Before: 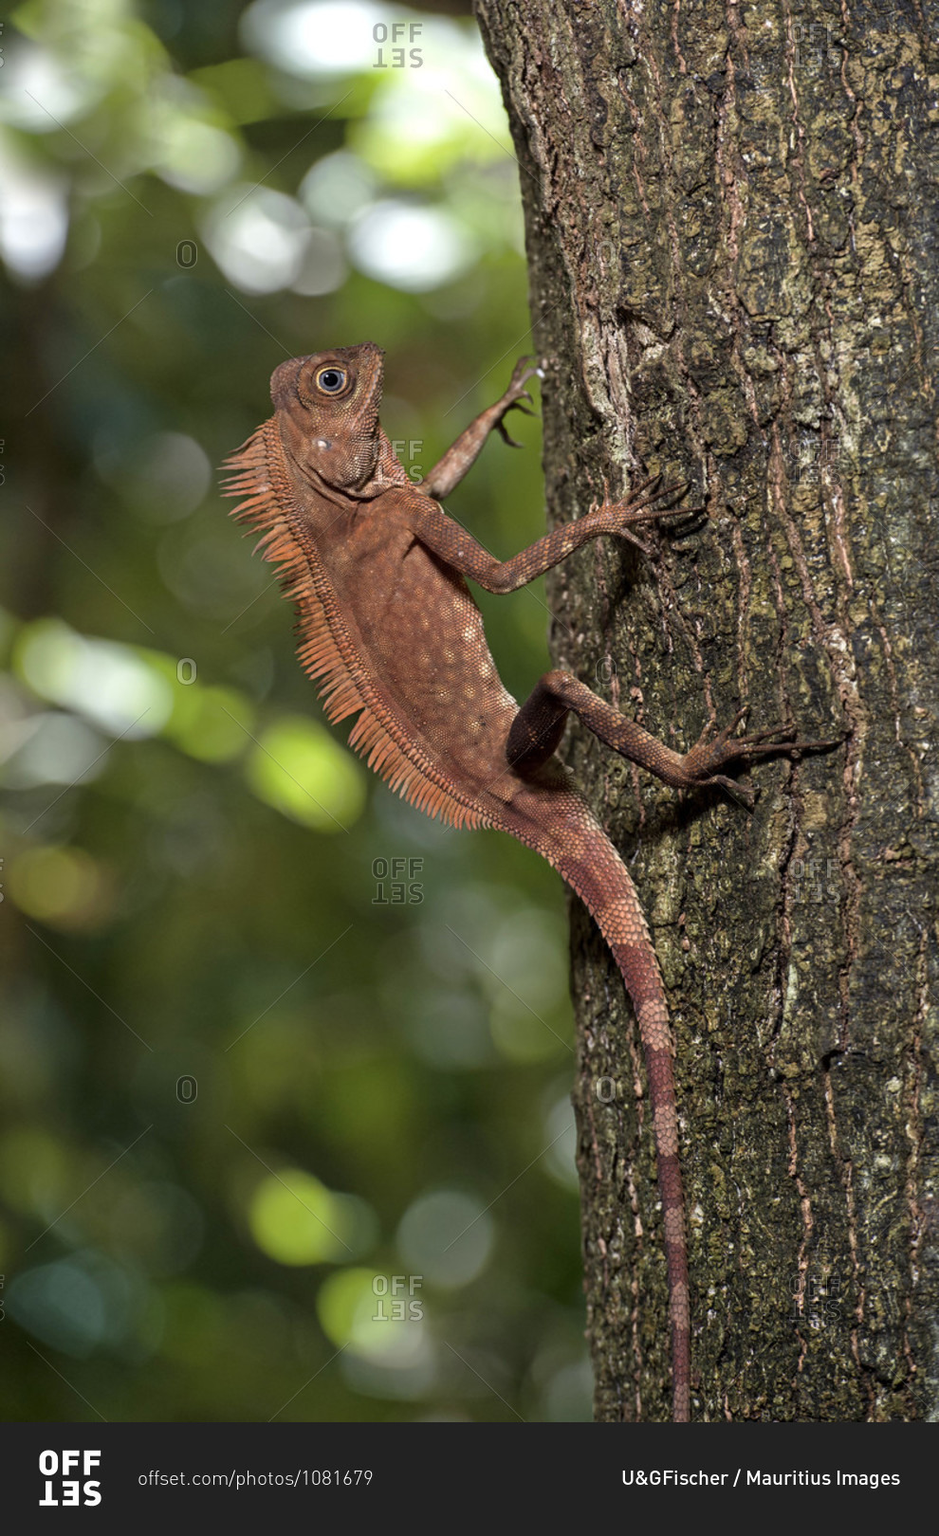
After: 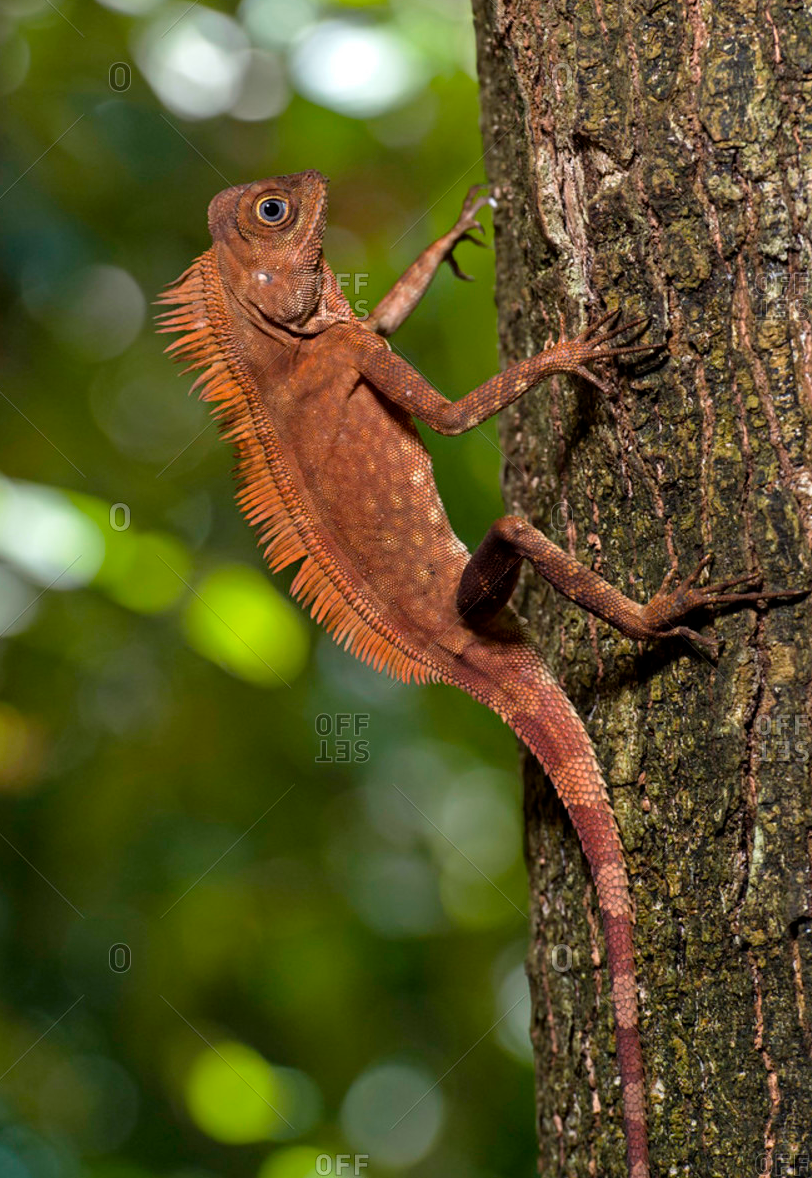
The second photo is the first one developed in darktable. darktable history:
color balance rgb: perceptual saturation grading › global saturation 20%, global vibrance 20%
crop: left 7.856%, top 11.836%, right 10.12%, bottom 15.387%
tone equalizer: -8 EV 0.06 EV, smoothing diameter 25%, edges refinement/feathering 10, preserve details guided filter
